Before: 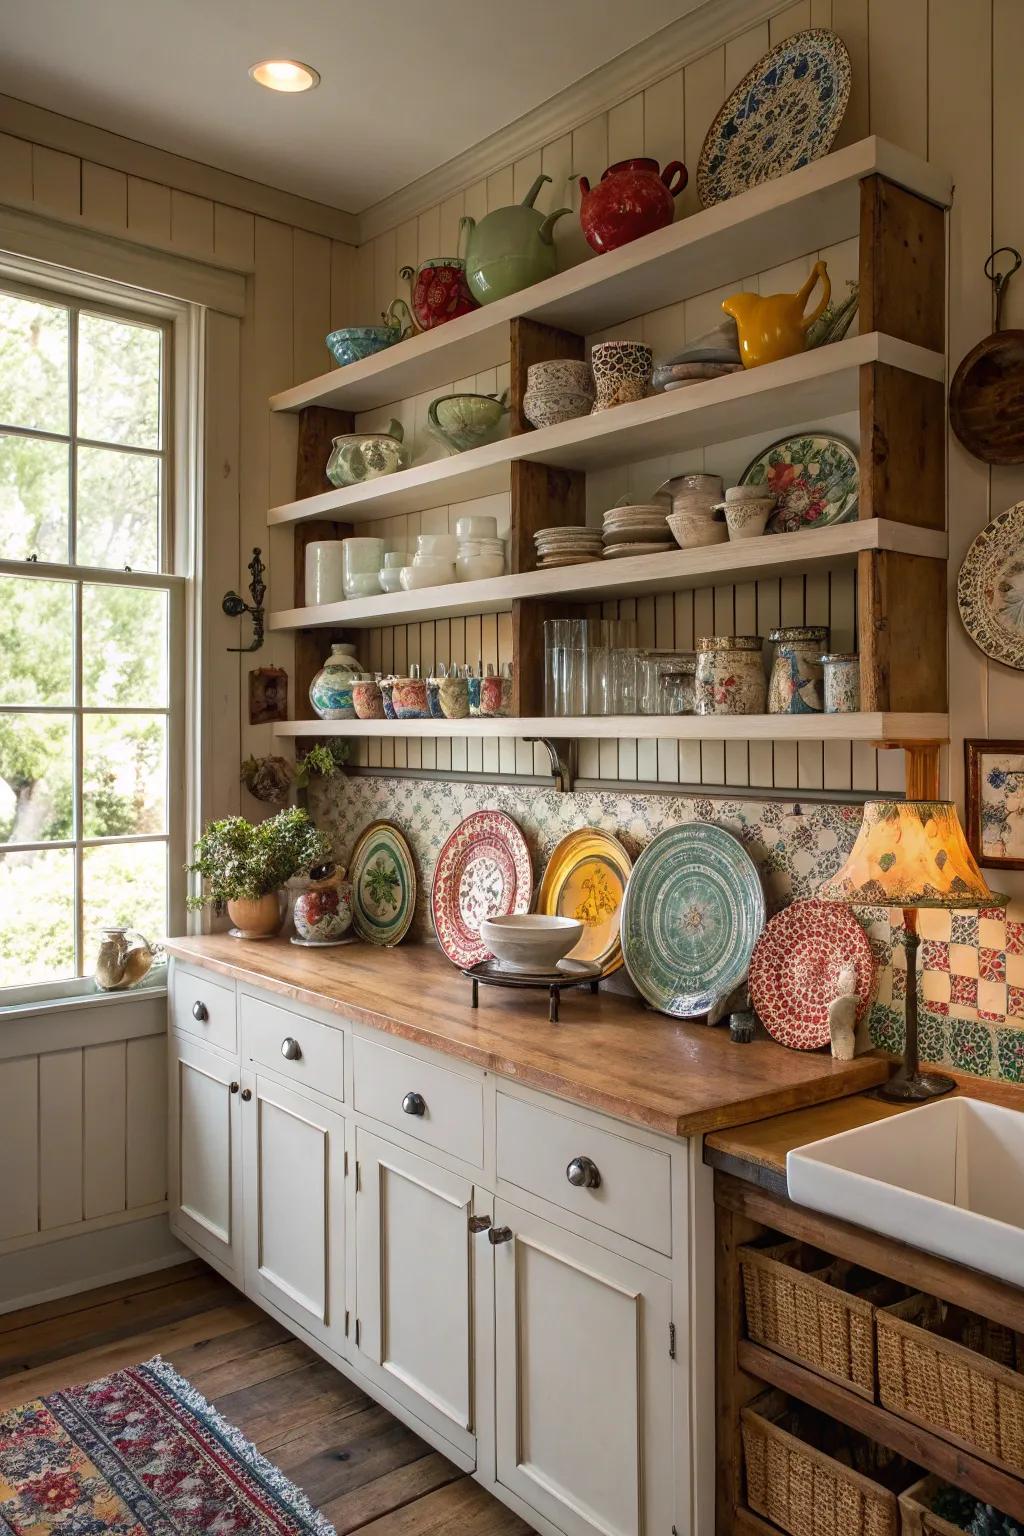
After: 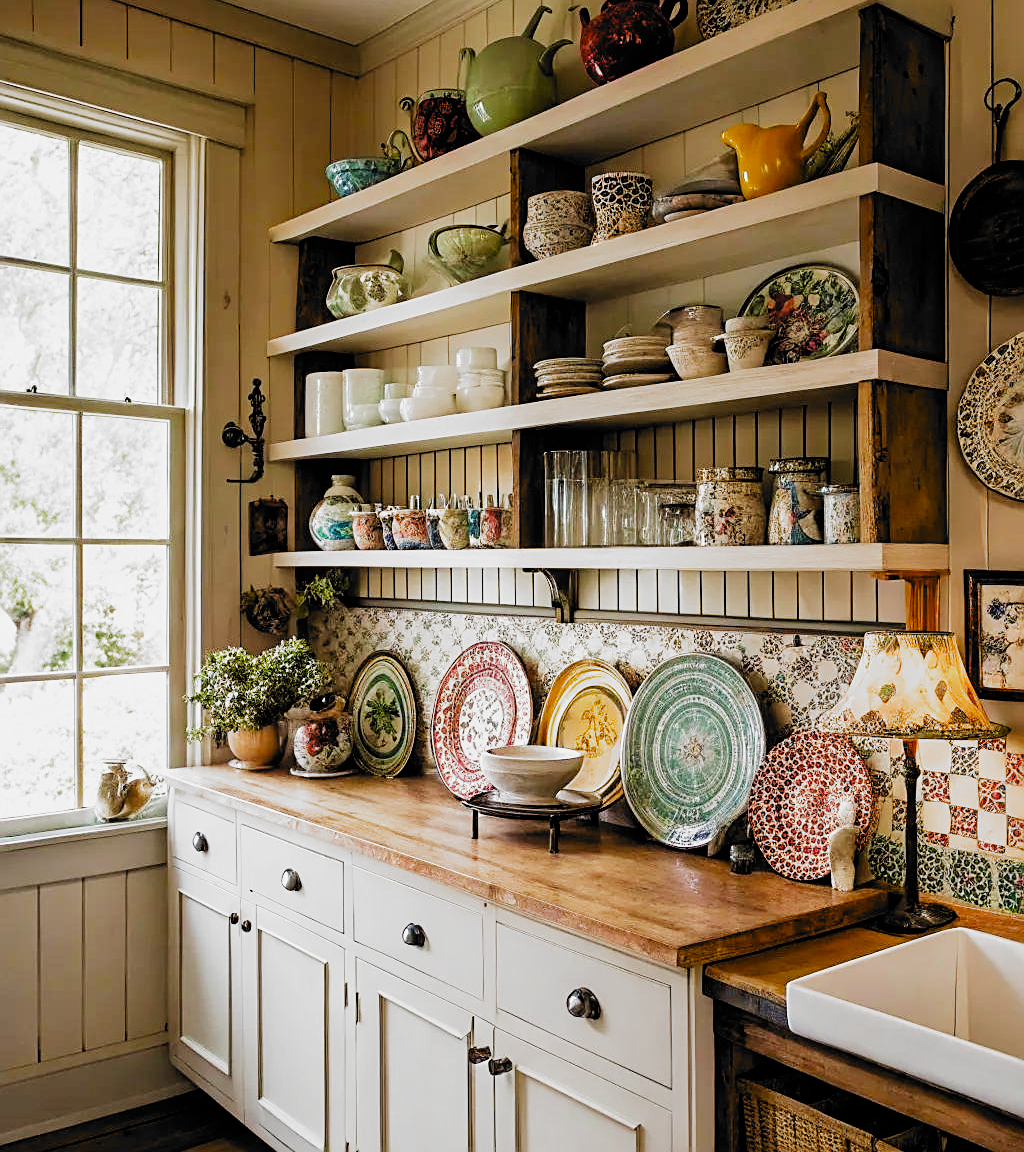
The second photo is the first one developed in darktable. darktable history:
exposure: exposure 0.462 EV, compensate exposure bias true, compensate highlight preservation false
velvia: on, module defaults
crop: top 11.056%, bottom 13.935%
filmic rgb: black relative exposure -5.01 EV, white relative exposure 4 EV, hardness 2.89, contrast 1.299, highlights saturation mix -31.47%, add noise in highlights 0.002, preserve chrominance no, color science v3 (2019), use custom middle-gray values true, contrast in highlights soft
sharpen: on, module defaults
